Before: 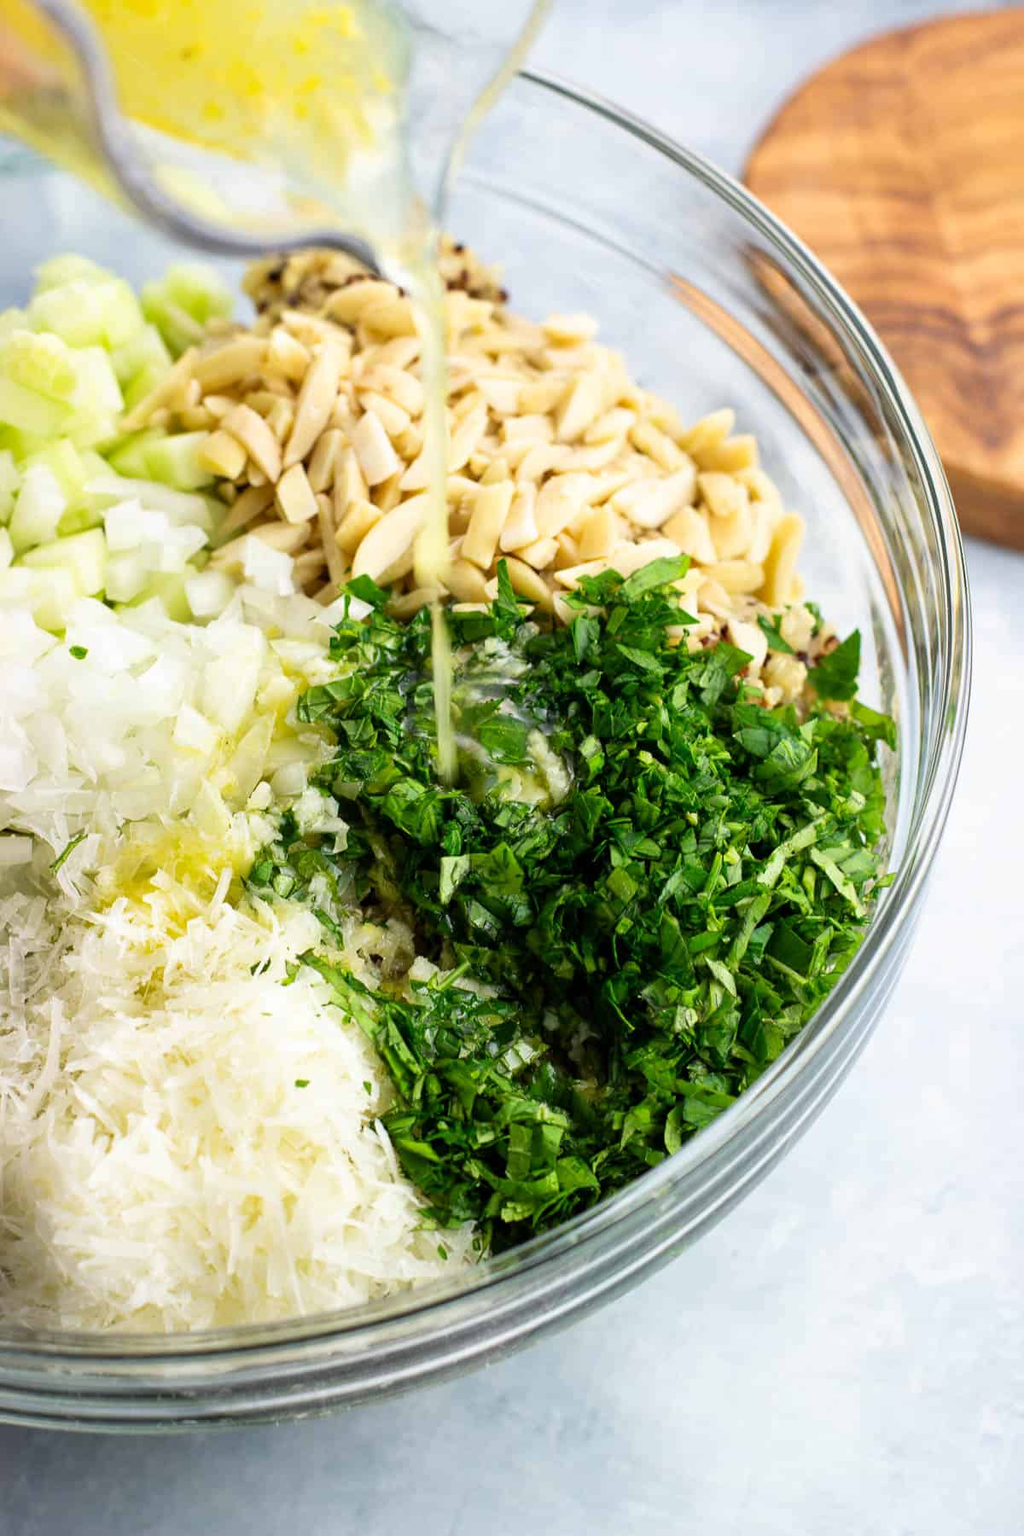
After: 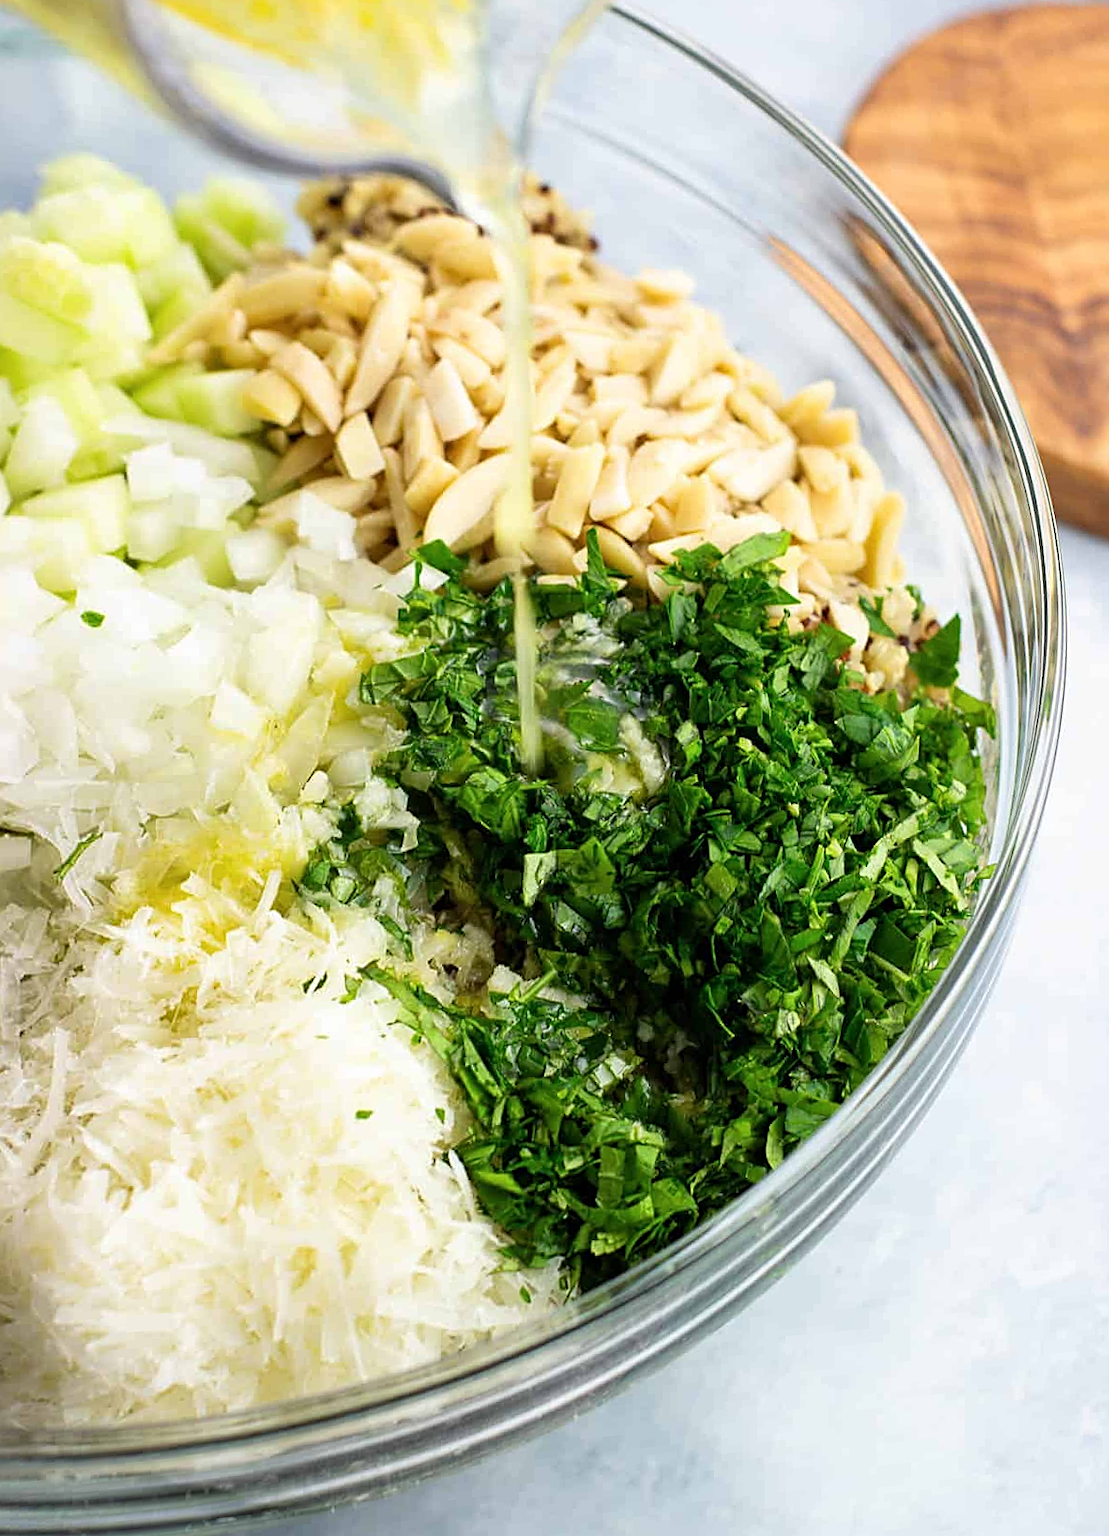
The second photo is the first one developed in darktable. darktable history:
sharpen: on, module defaults
color balance: input saturation 99%
rotate and perspective: rotation -0.013°, lens shift (vertical) -0.027, lens shift (horizontal) 0.178, crop left 0.016, crop right 0.989, crop top 0.082, crop bottom 0.918
